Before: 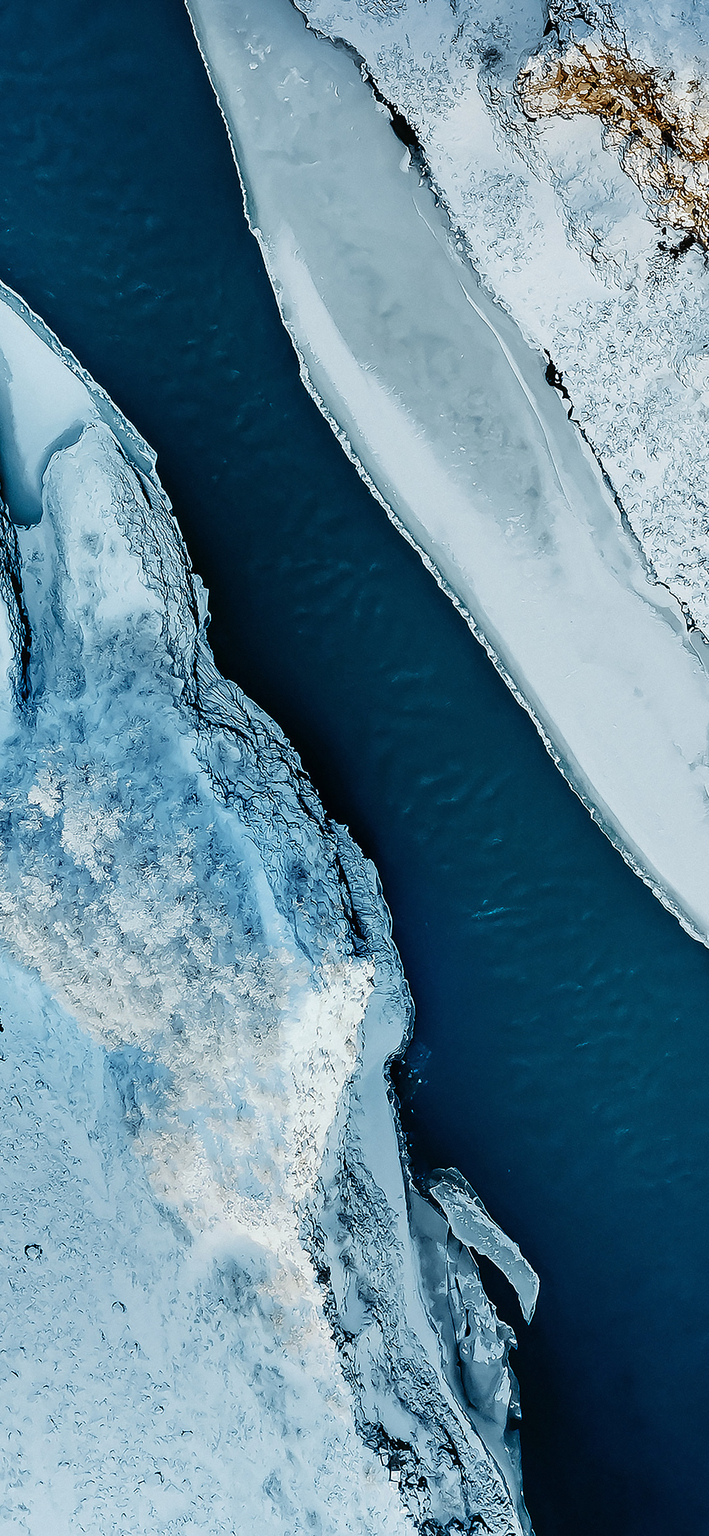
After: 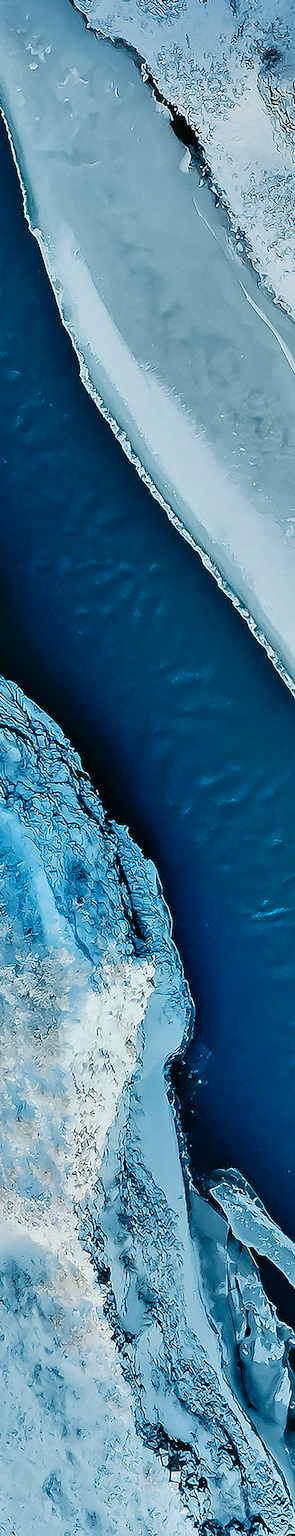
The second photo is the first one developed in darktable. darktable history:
shadows and highlights: soften with gaussian
crop: left 31.073%, right 27.21%
color balance rgb: perceptual saturation grading › global saturation 31.312%, global vibrance 20%
